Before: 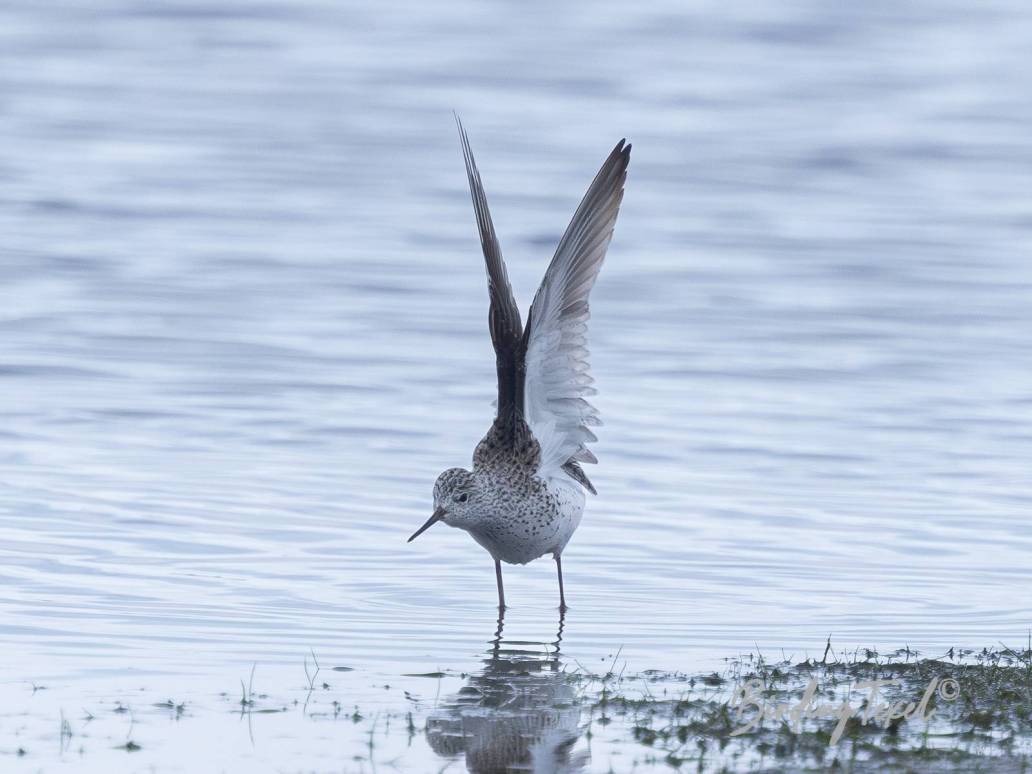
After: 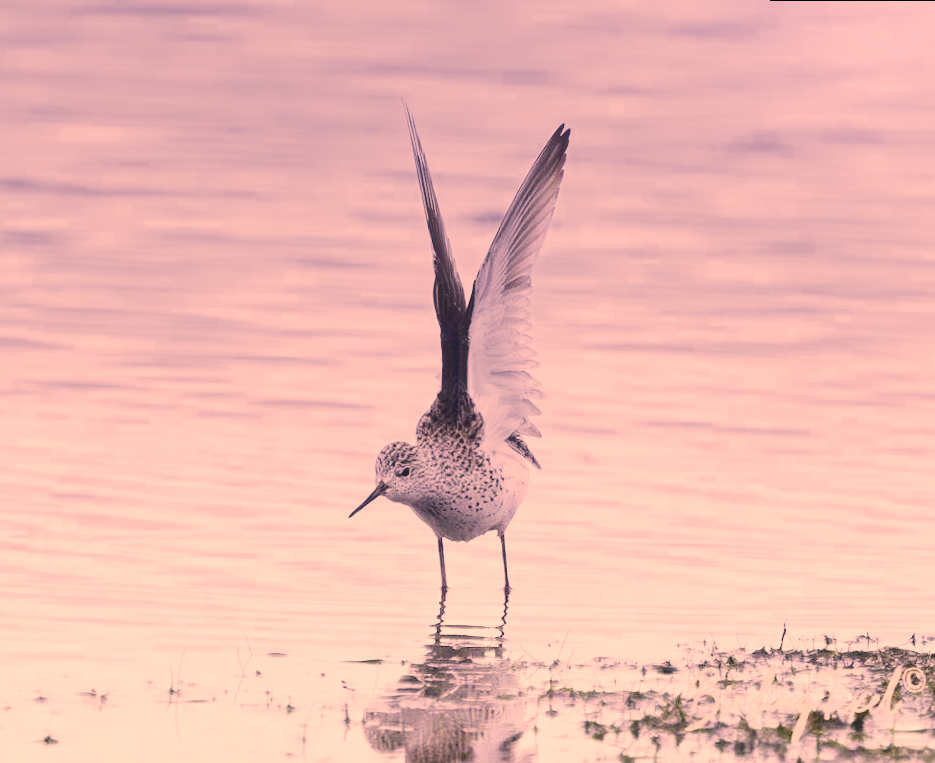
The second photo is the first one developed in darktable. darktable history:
filmic rgb: middle gray luminance 2.5%, black relative exposure -10 EV, white relative exposure 7 EV, threshold 6 EV, dynamic range scaling 10%, target black luminance 0%, hardness 3.19, latitude 44.39%, contrast 0.682, highlights saturation mix 5%, shadows ↔ highlights balance 13.63%, add noise in highlights 0, color science v3 (2019), use custom middle-gray values true, iterations of high-quality reconstruction 0, contrast in highlights soft, enable highlight reconstruction true
graduated density: hue 238.83°, saturation 50%
crop and rotate: left 1.774%, right 0.633%, bottom 1.28%
shadows and highlights: radius 133.83, soften with gaussian
color correction: highlights a* 40, highlights b* 40, saturation 0.69
rotate and perspective: rotation 0.215°, lens shift (vertical) -0.139, crop left 0.069, crop right 0.939, crop top 0.002, crop bottom 0.996
tone equalizer: -8 EV -0.75 EV, -7 EV -0.7 EV, -6 EV -0.6 EV, -5 EV -0.4 EV, -3 EV 0.4 EV, -2 EV 0.6 EV, -1 EV 0.7 EV, +0 EV 0.75 EV, edges refinement/feathering 500, mask exposure compensation -1.57 EV, preserve details no
